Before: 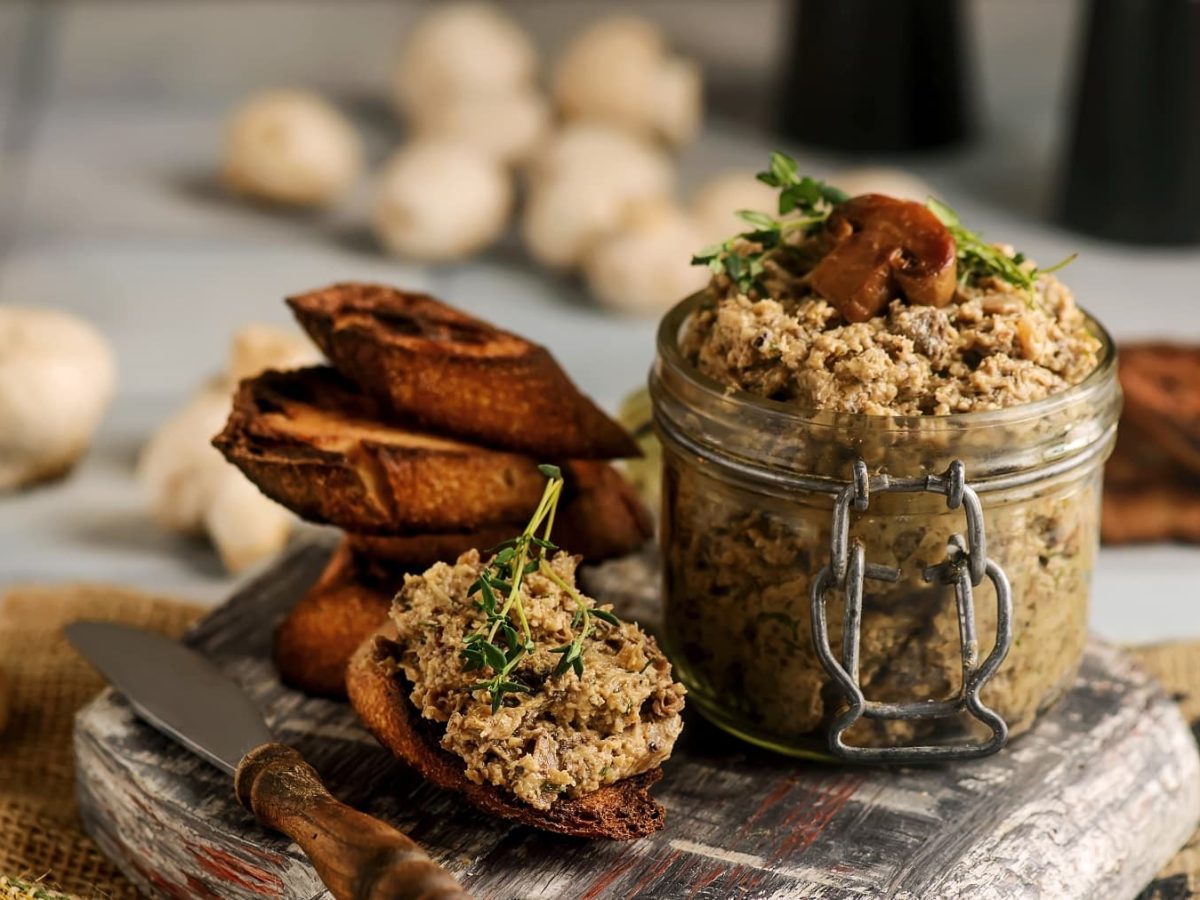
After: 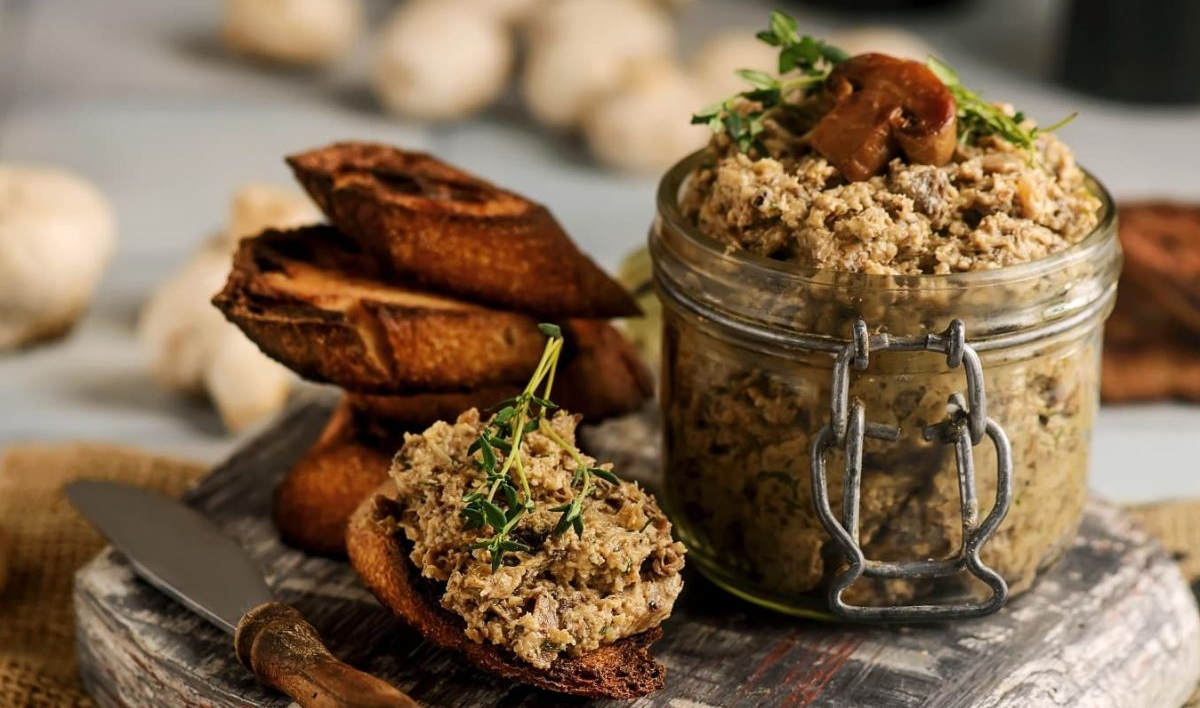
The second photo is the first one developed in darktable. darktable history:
crop and rotate: top 15.774%, bottom 5.506%
white balance: emerald 1
